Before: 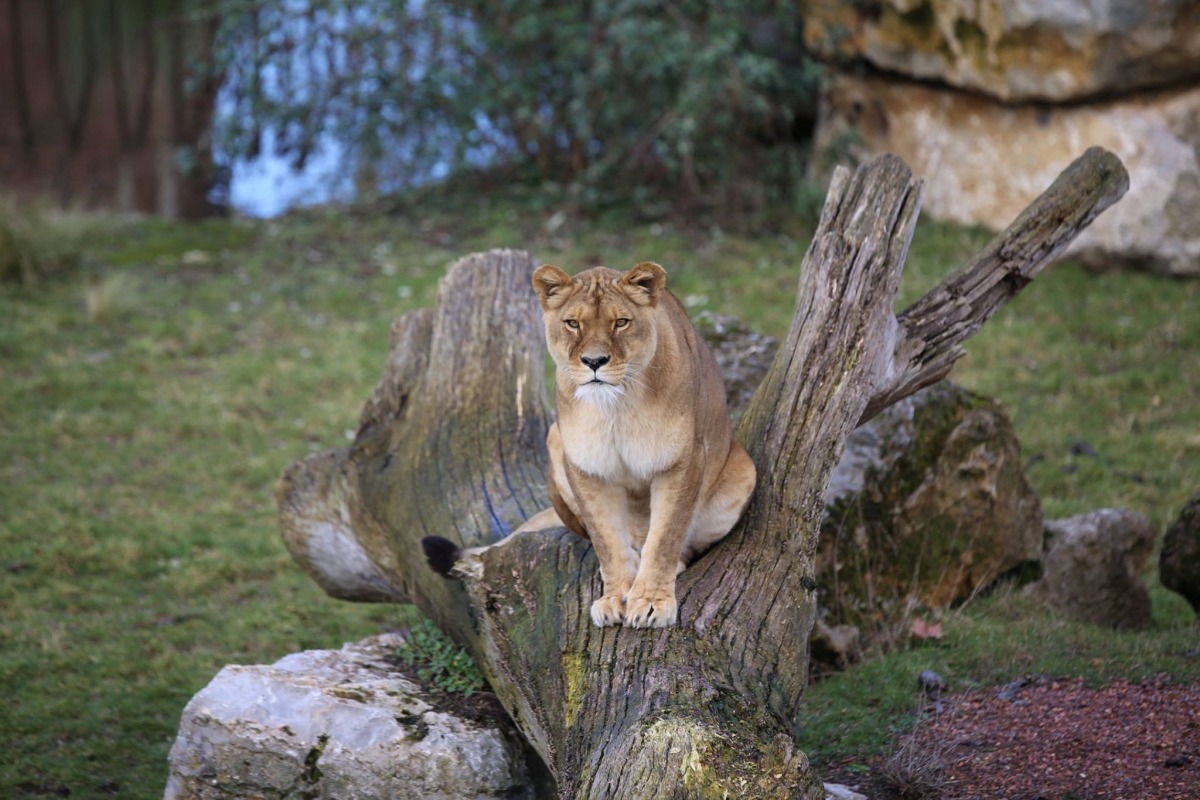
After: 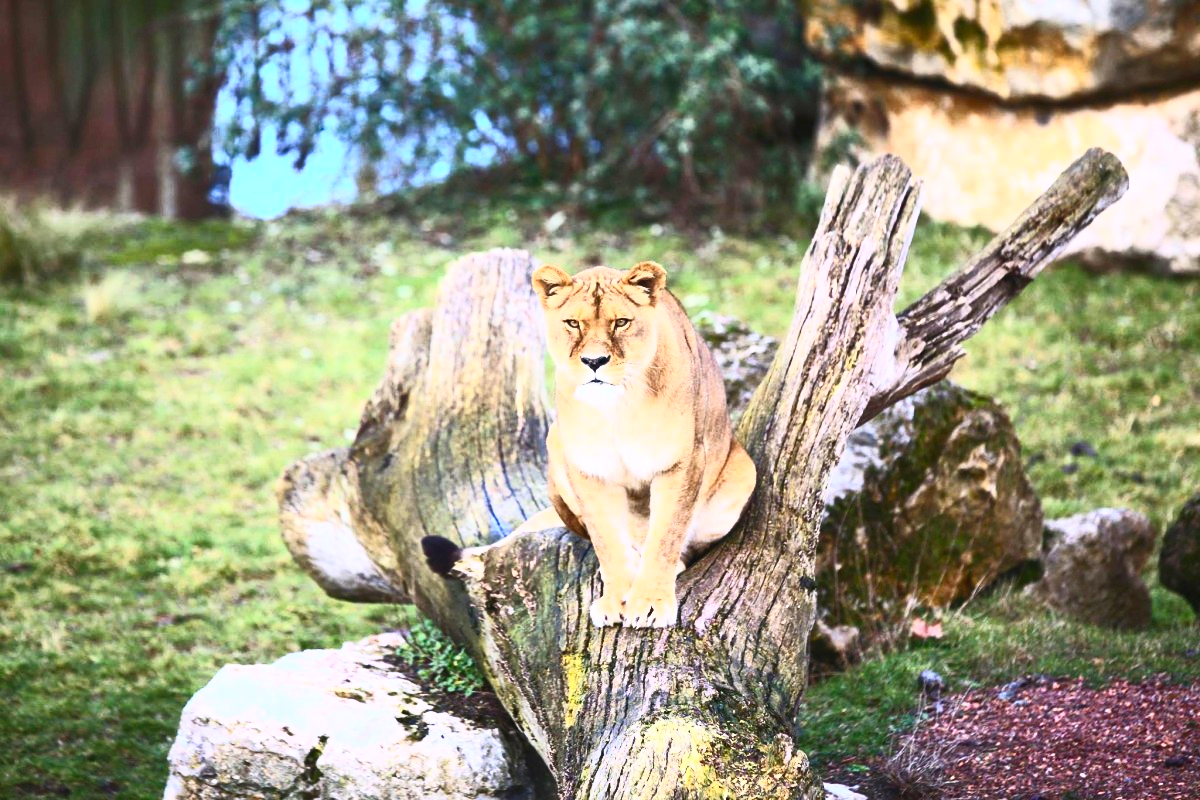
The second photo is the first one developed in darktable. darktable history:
contrast brightness saturation: contrast 0.83, brightness 0.59, saturation 0.59
exposure: black level correction 0, exposure 0.5 EV, compensate highlight preservation false
